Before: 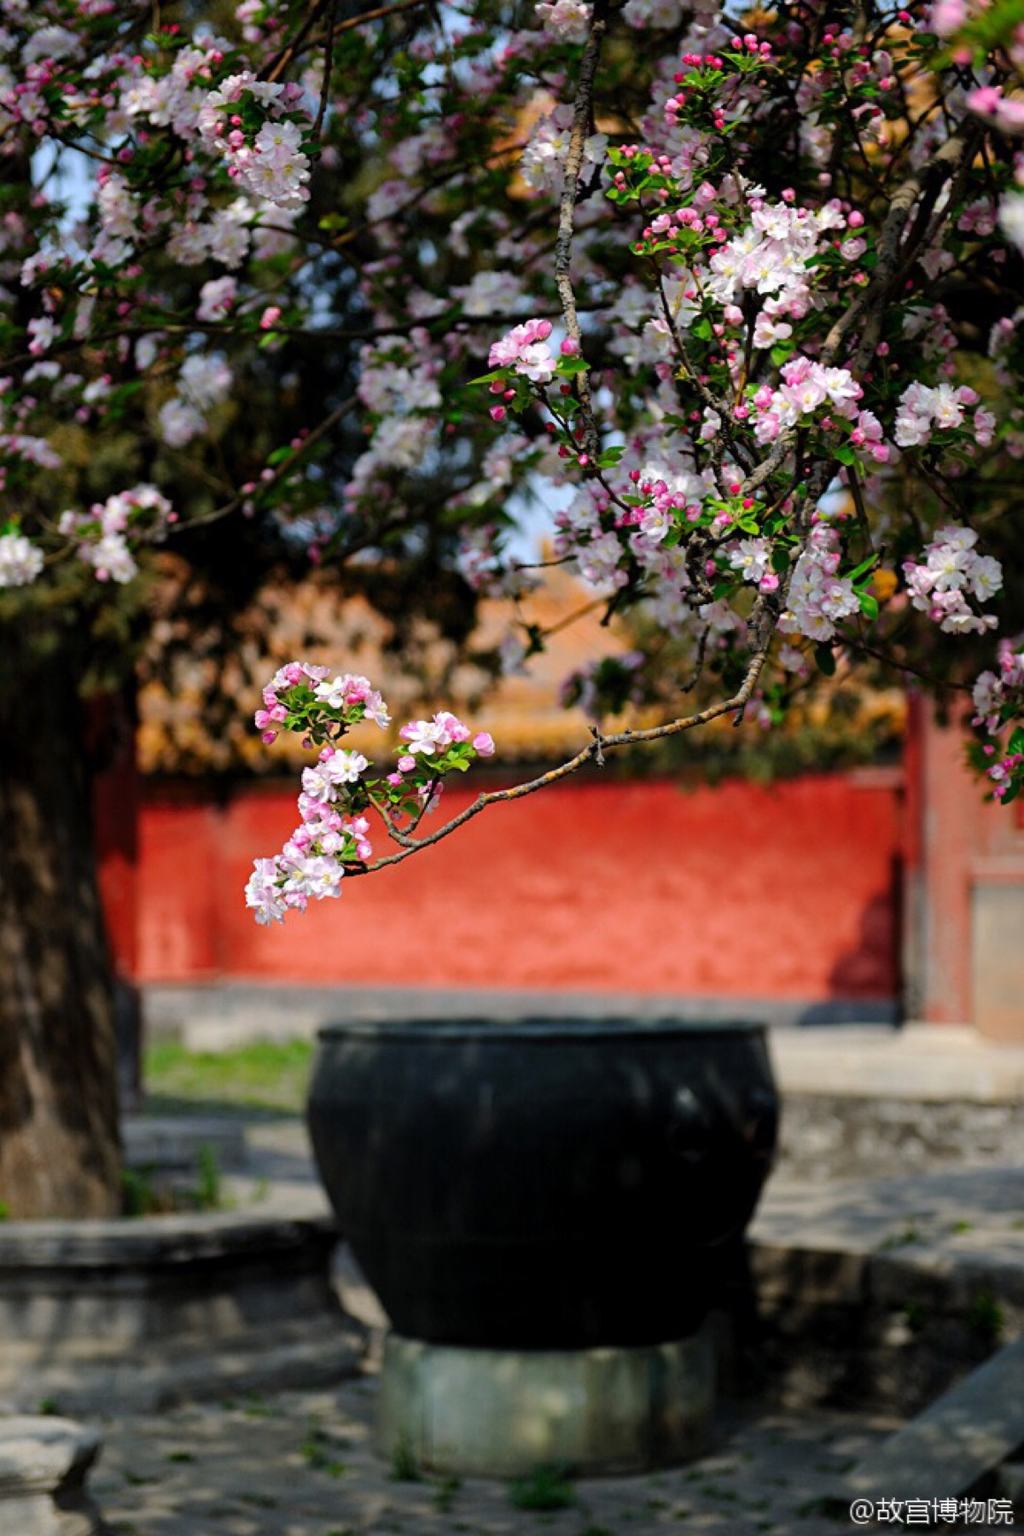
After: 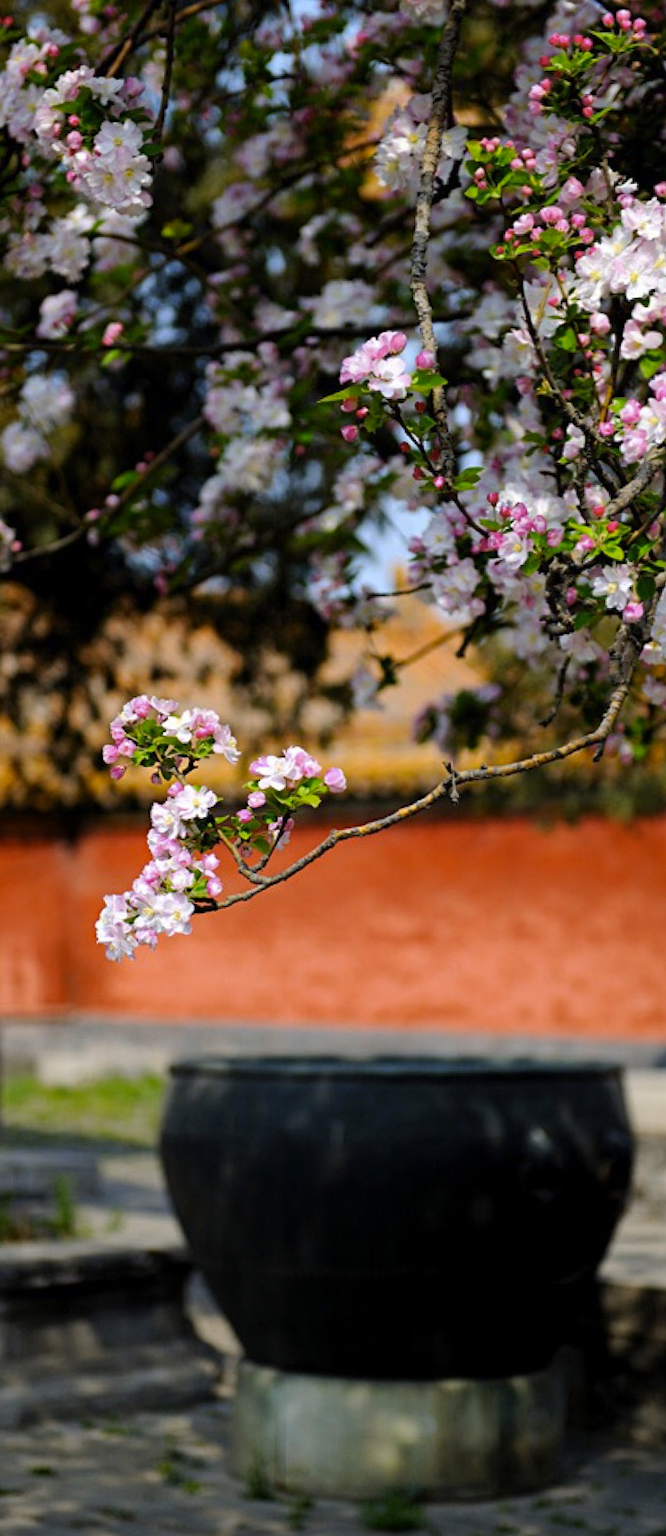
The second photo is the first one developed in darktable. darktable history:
crop and rotate: left 12.673%, right 20.66%
color contrast: green-magenta contrast 0.8, blue-yellow contrast 1.1, unbound 0
rotate and perspective: rotation 0.074°, lens shift (vertical) 0.096, lens shift (horizontal) -0.041, crop left 0.043, crop right 0.952, crop top 0.024, crop bottom 0.979
